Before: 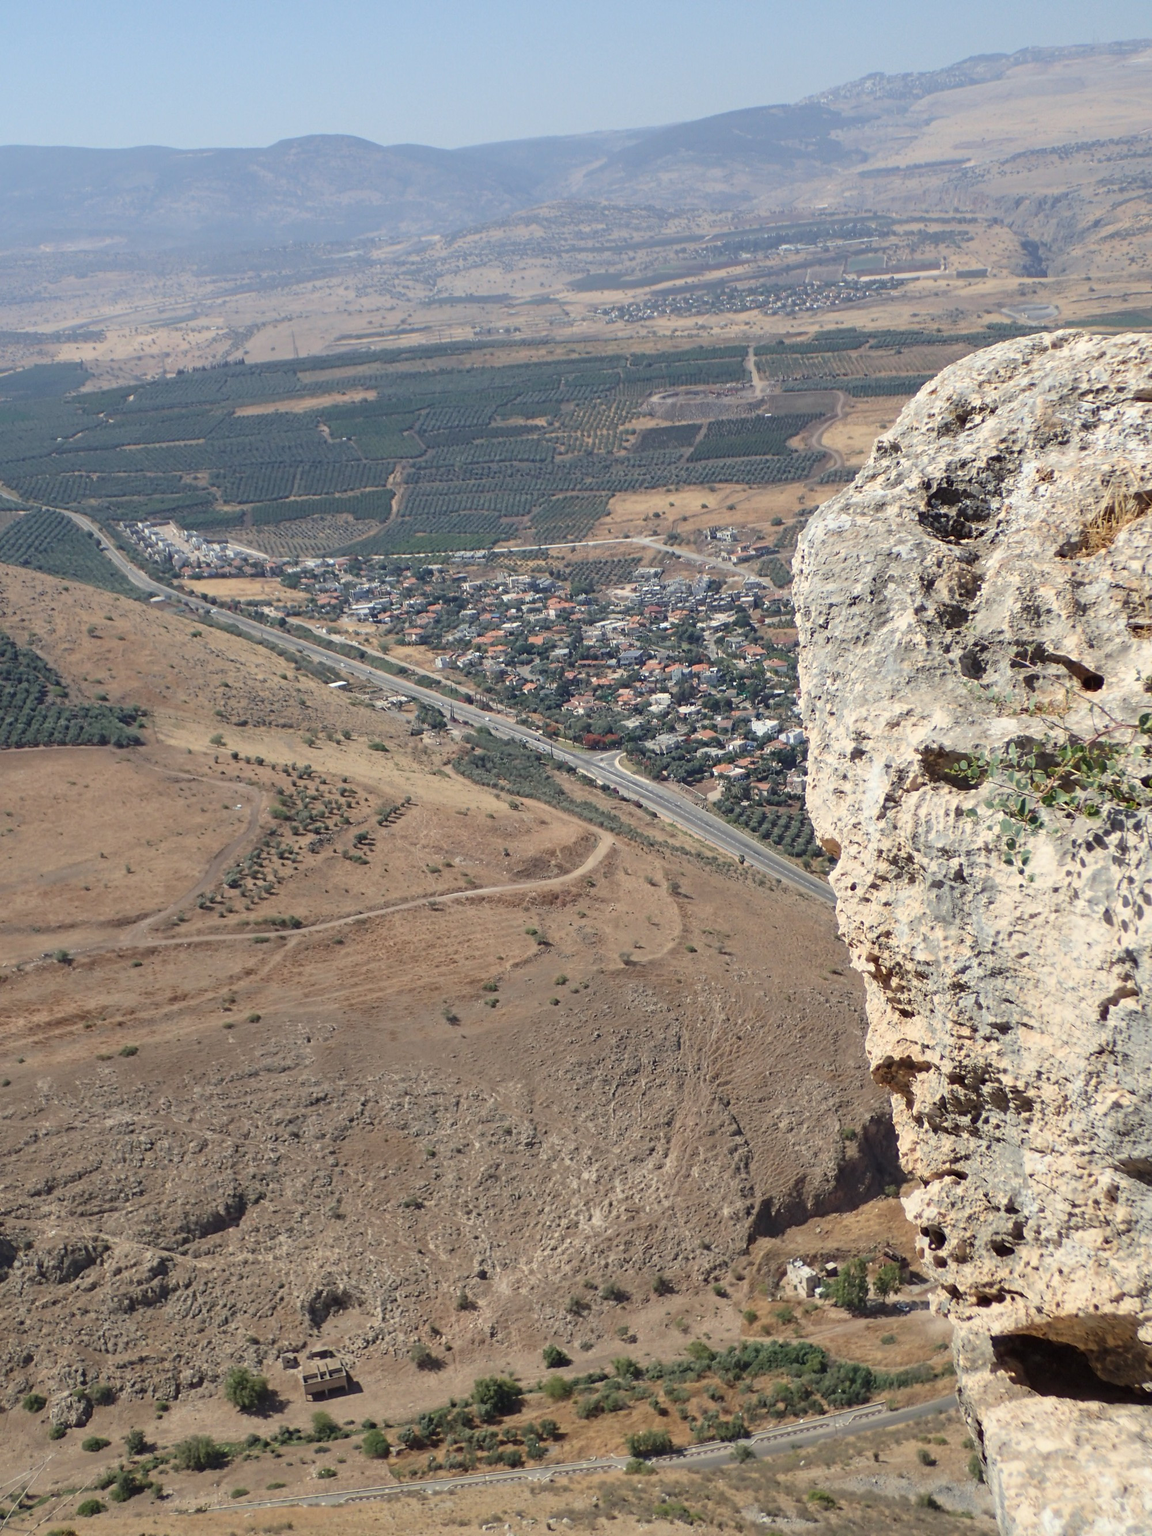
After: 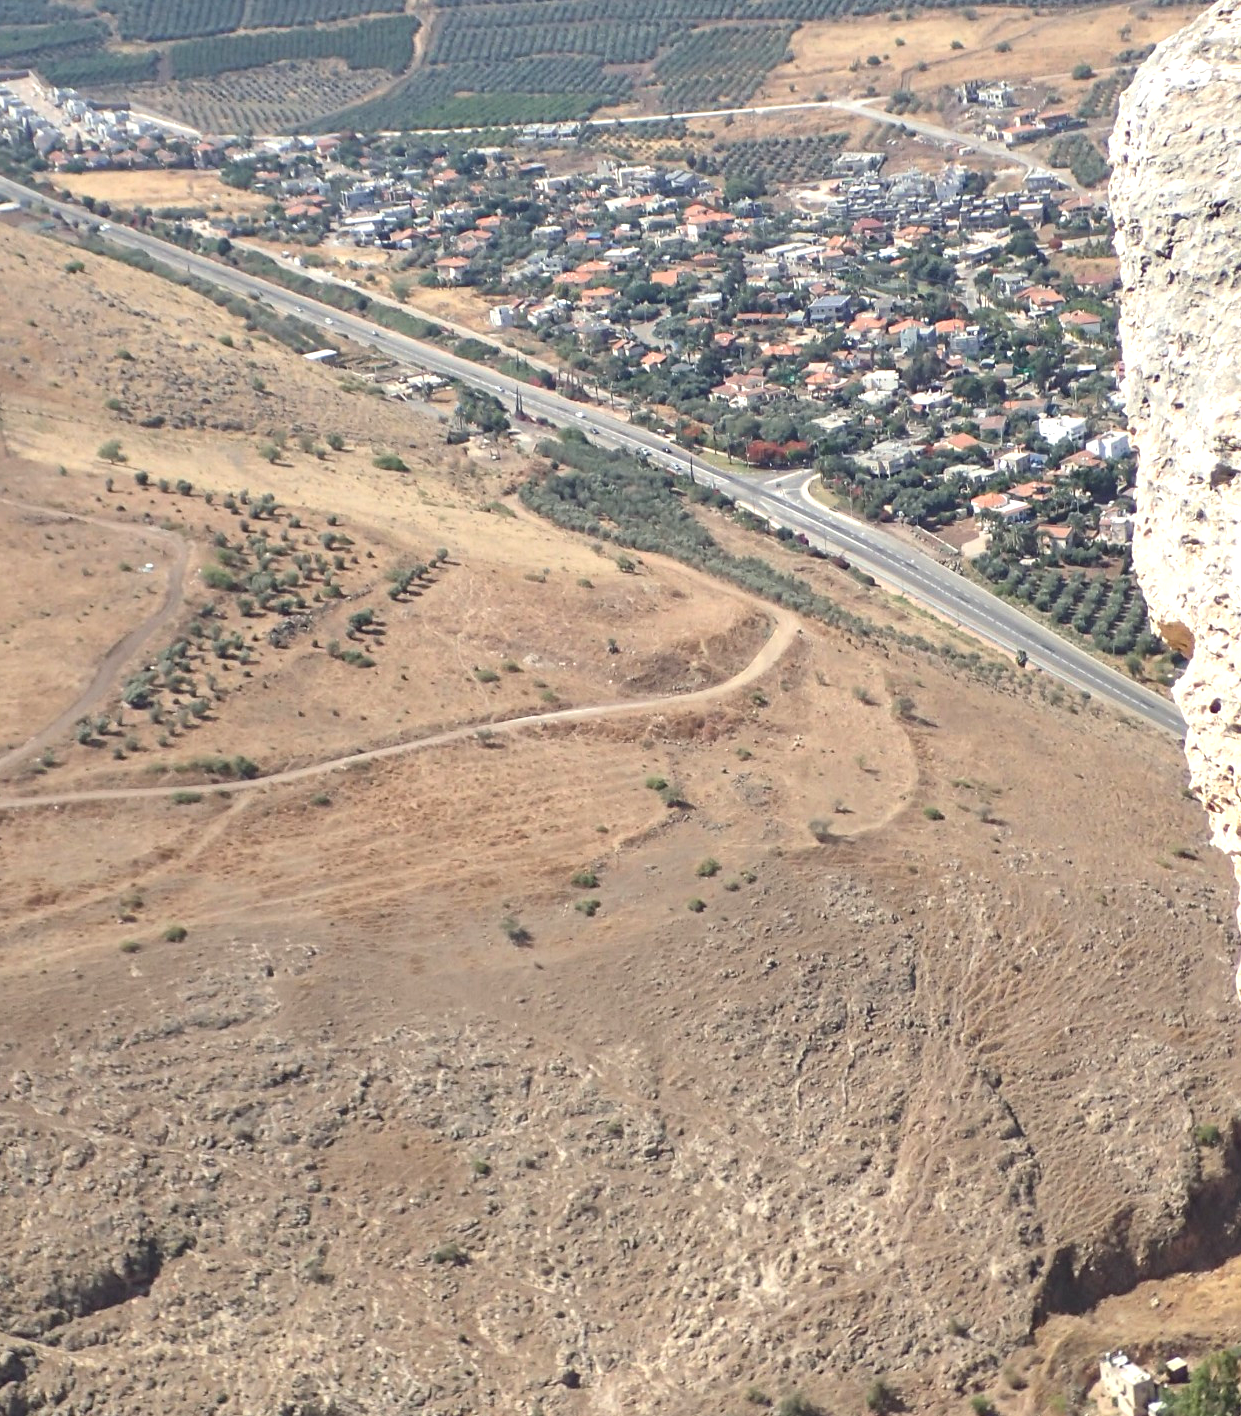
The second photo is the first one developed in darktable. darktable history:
crop: left 13.312%, top 31.28%, right 24.627%, bottom 15.582%
exposure: black level correction -0.002, exposure 0.708 EV, compensate exposure bias true, compensate highlight preservation false
